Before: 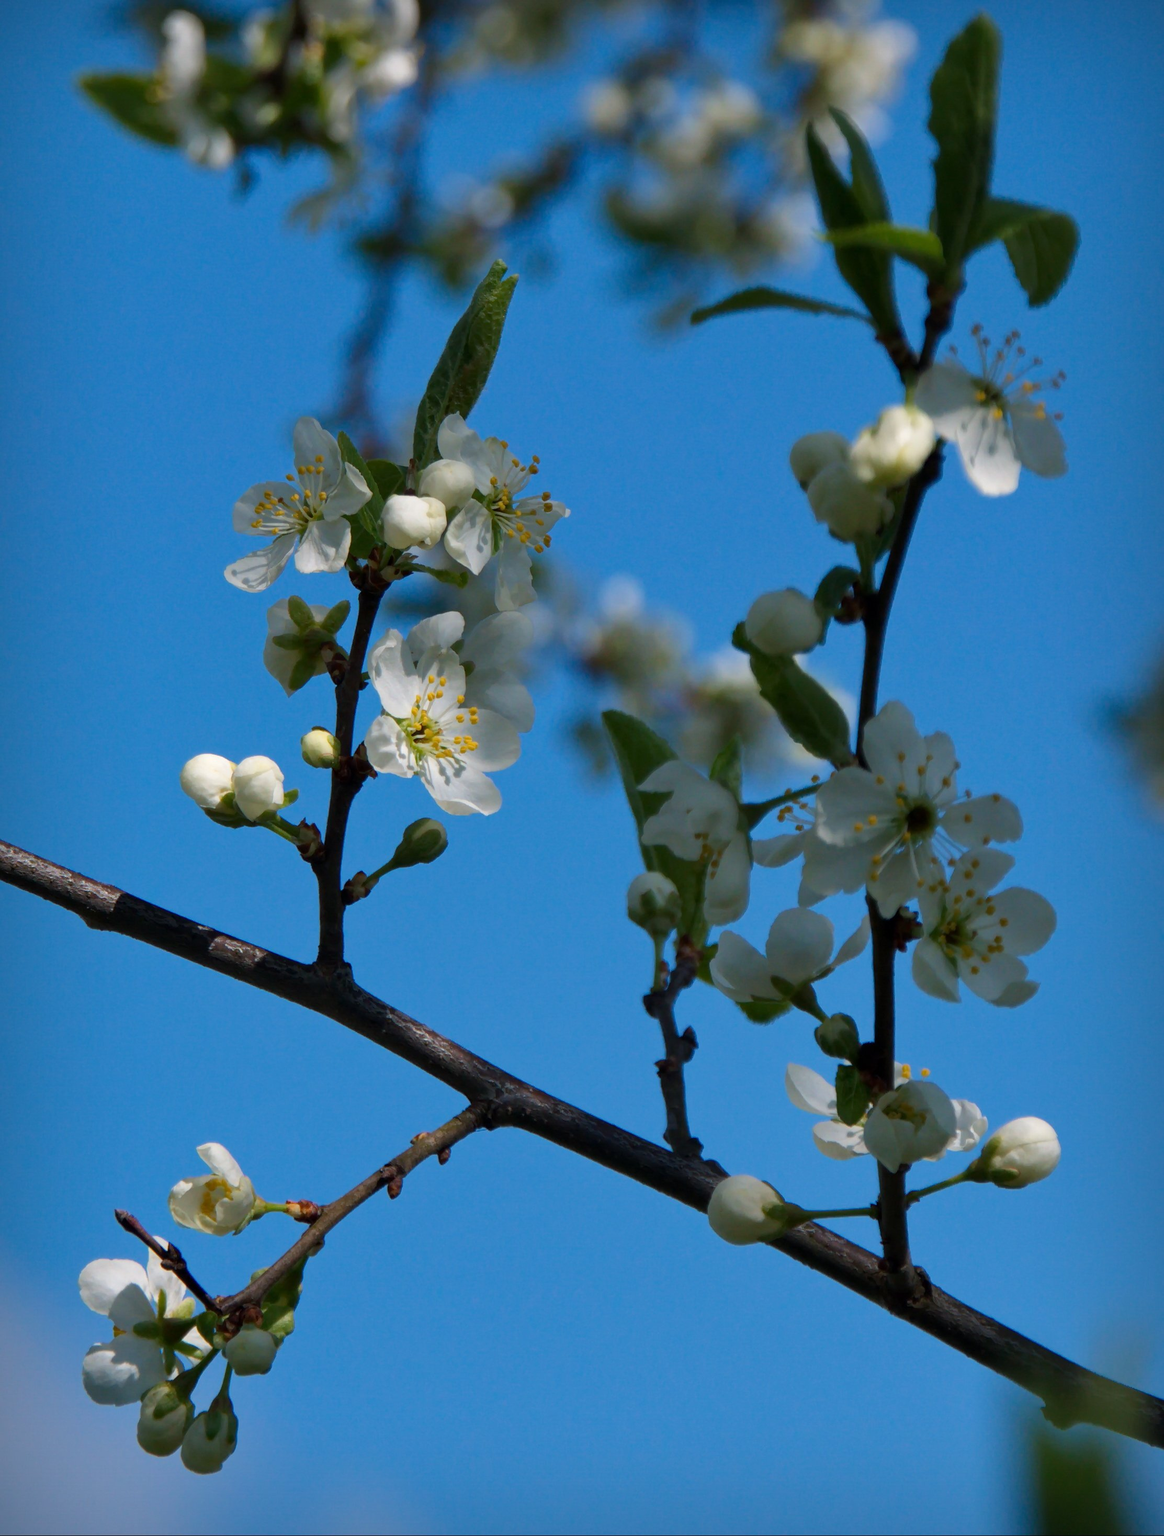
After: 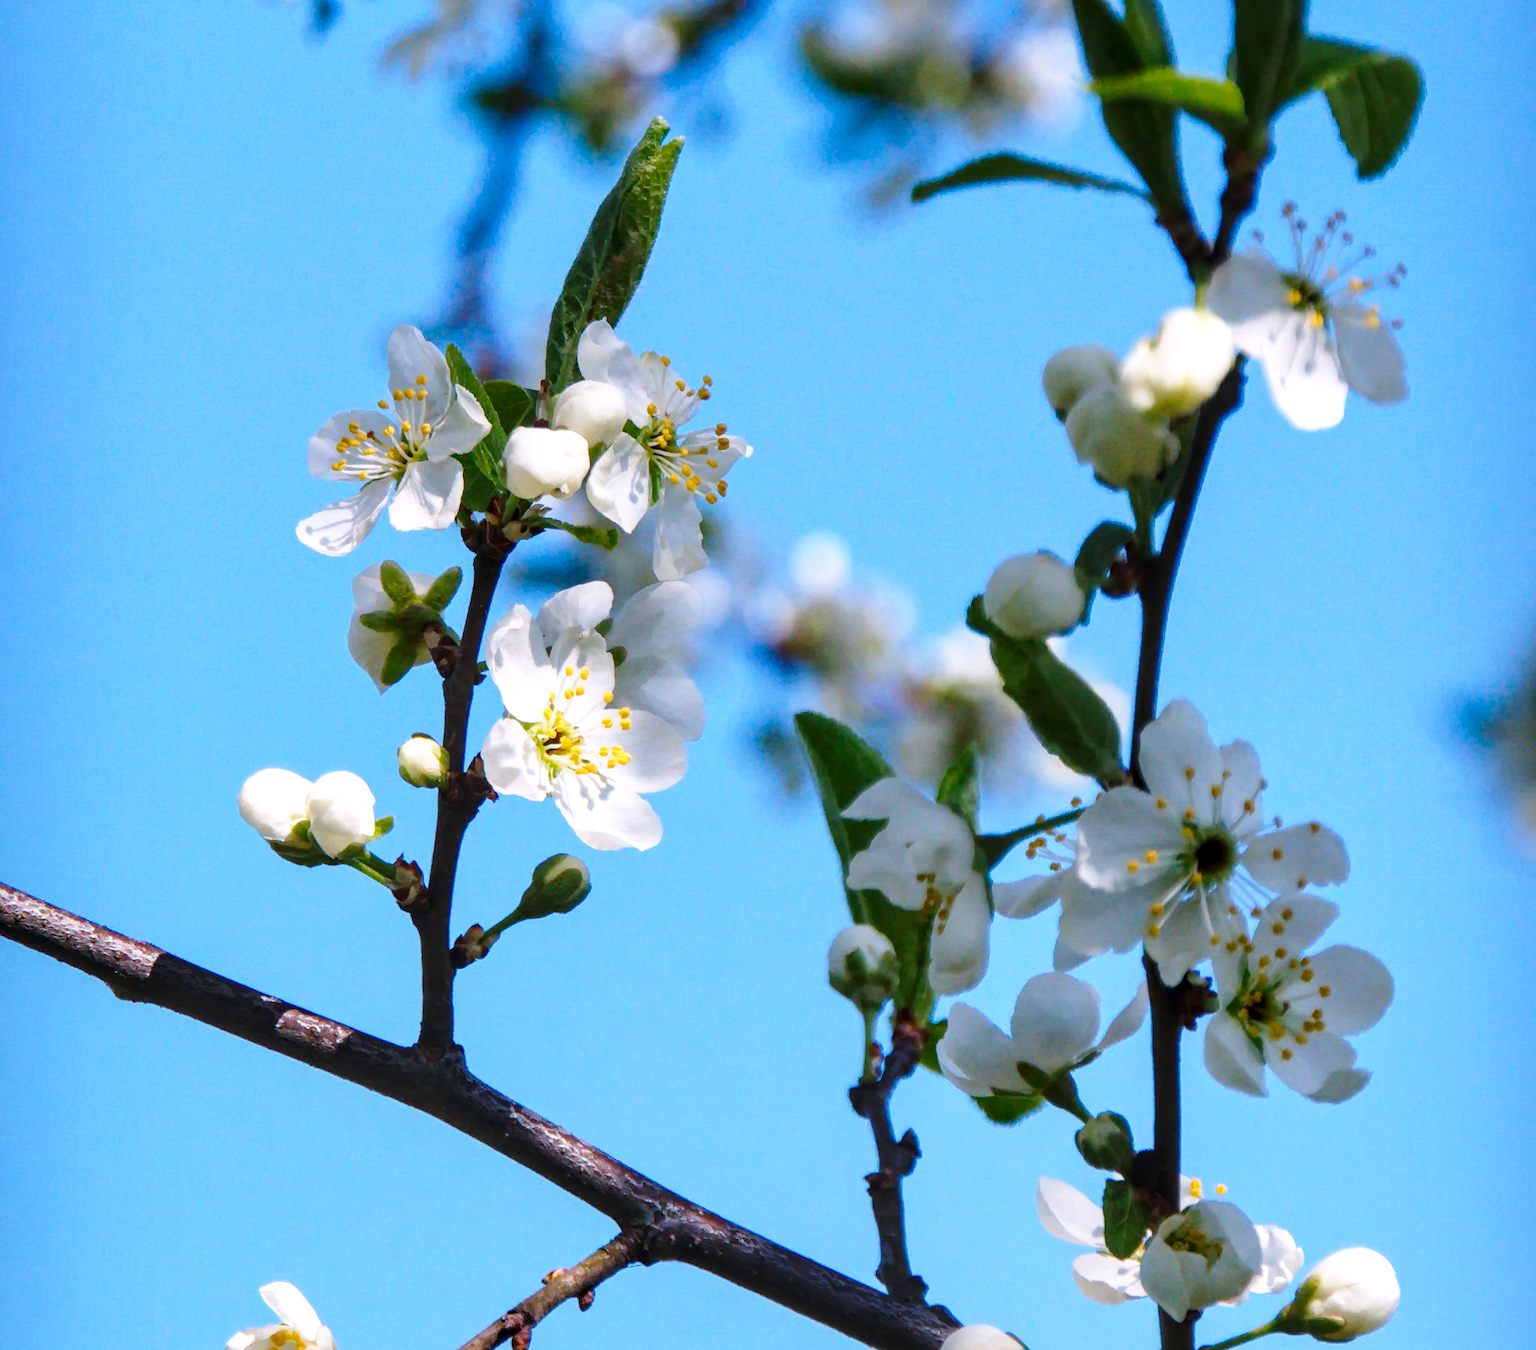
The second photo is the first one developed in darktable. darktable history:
local contrast: on, module defaults
exposure: black level correction 0, exposure 0.6 EV, compensate highlight preservation false
base curve: curves: ch0 [(0, 0) (0.028, 0.03) (0.121, 0.232) (0.46, 0.748) (0.859, 0.968) (1, 1)], preserve colors none
crop: top 11.166%, bottom 22.168%
white balance: red 1.066, blue 1.119
